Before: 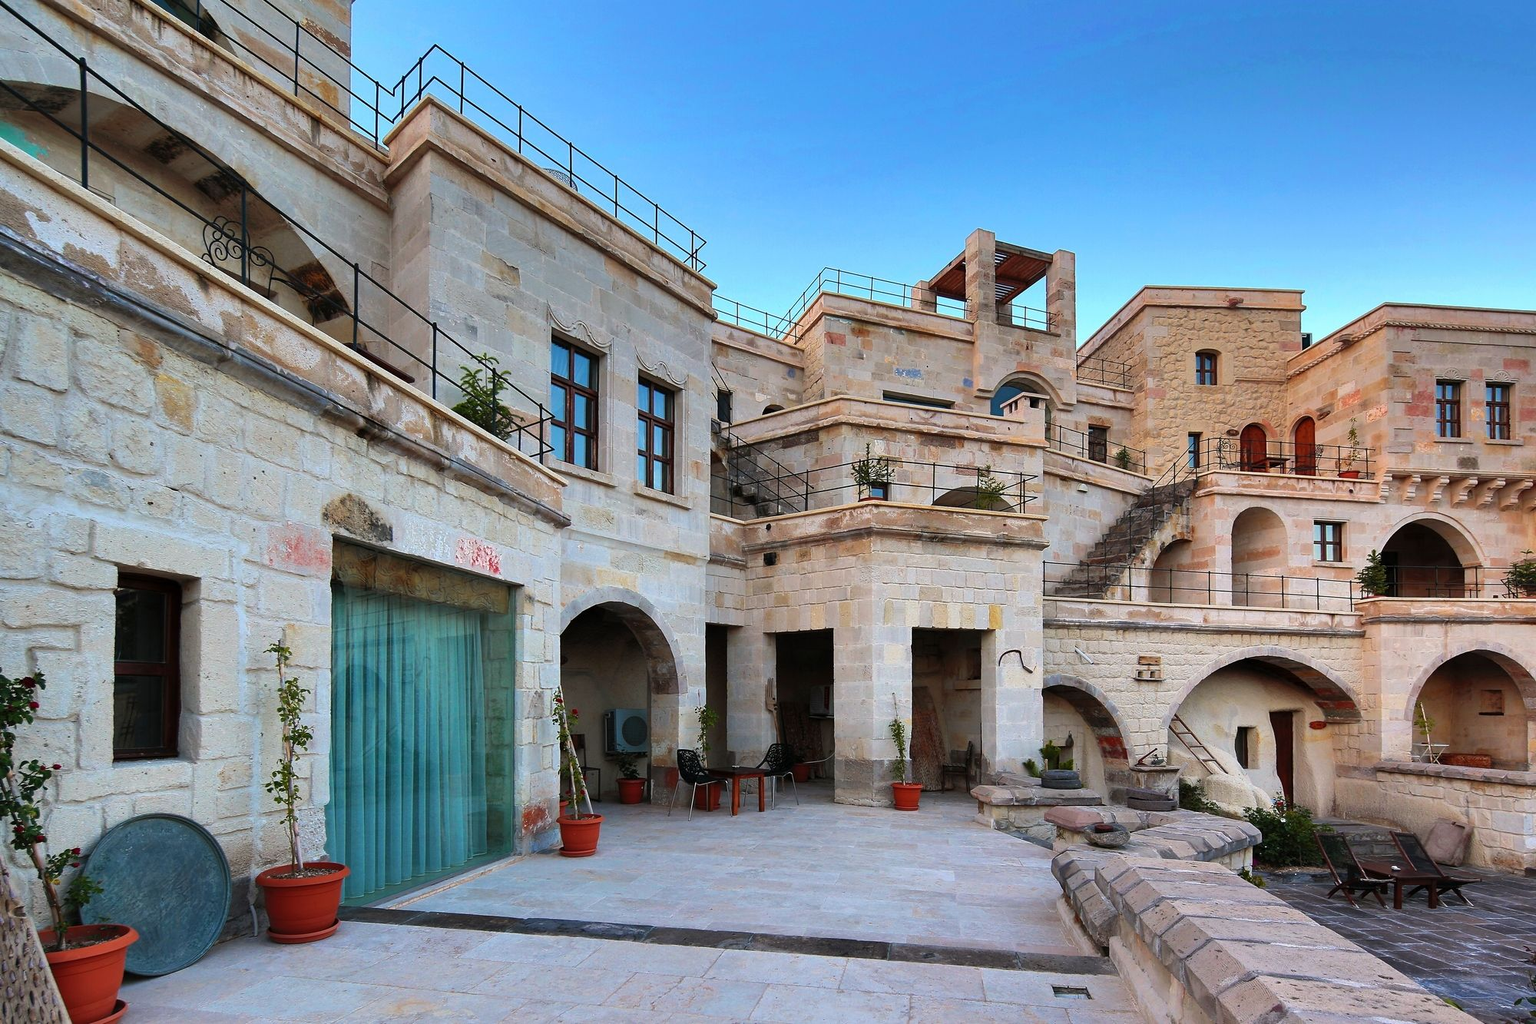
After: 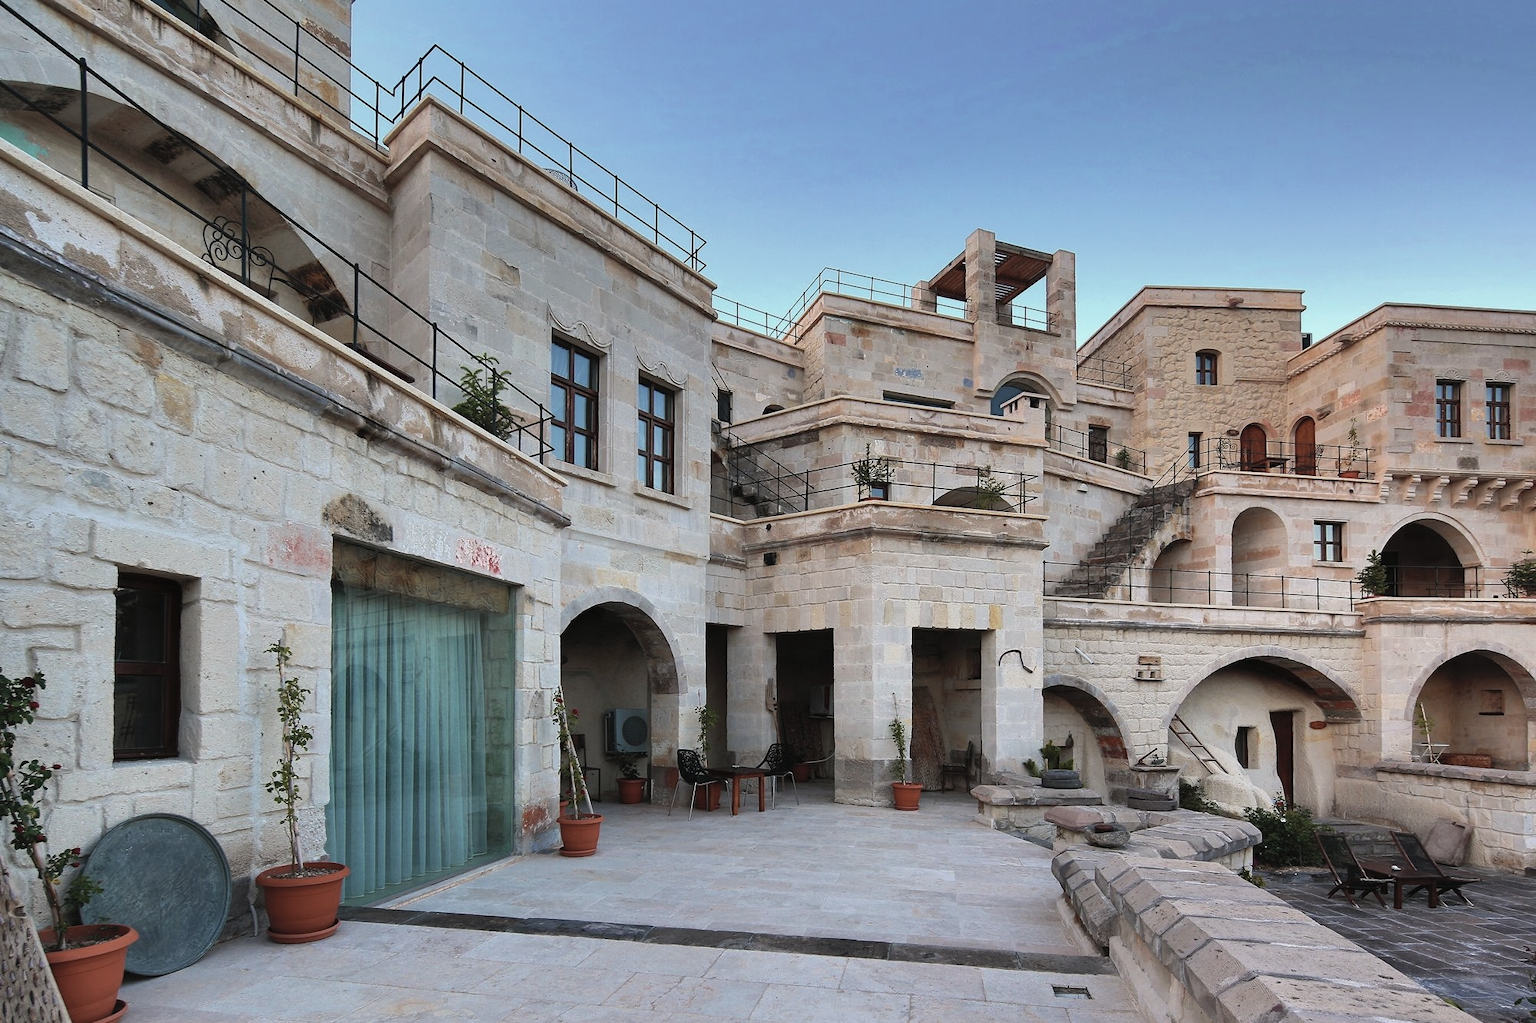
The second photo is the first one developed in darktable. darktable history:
contrast brightness saturation: contrast -0.045, saturation -0.417
